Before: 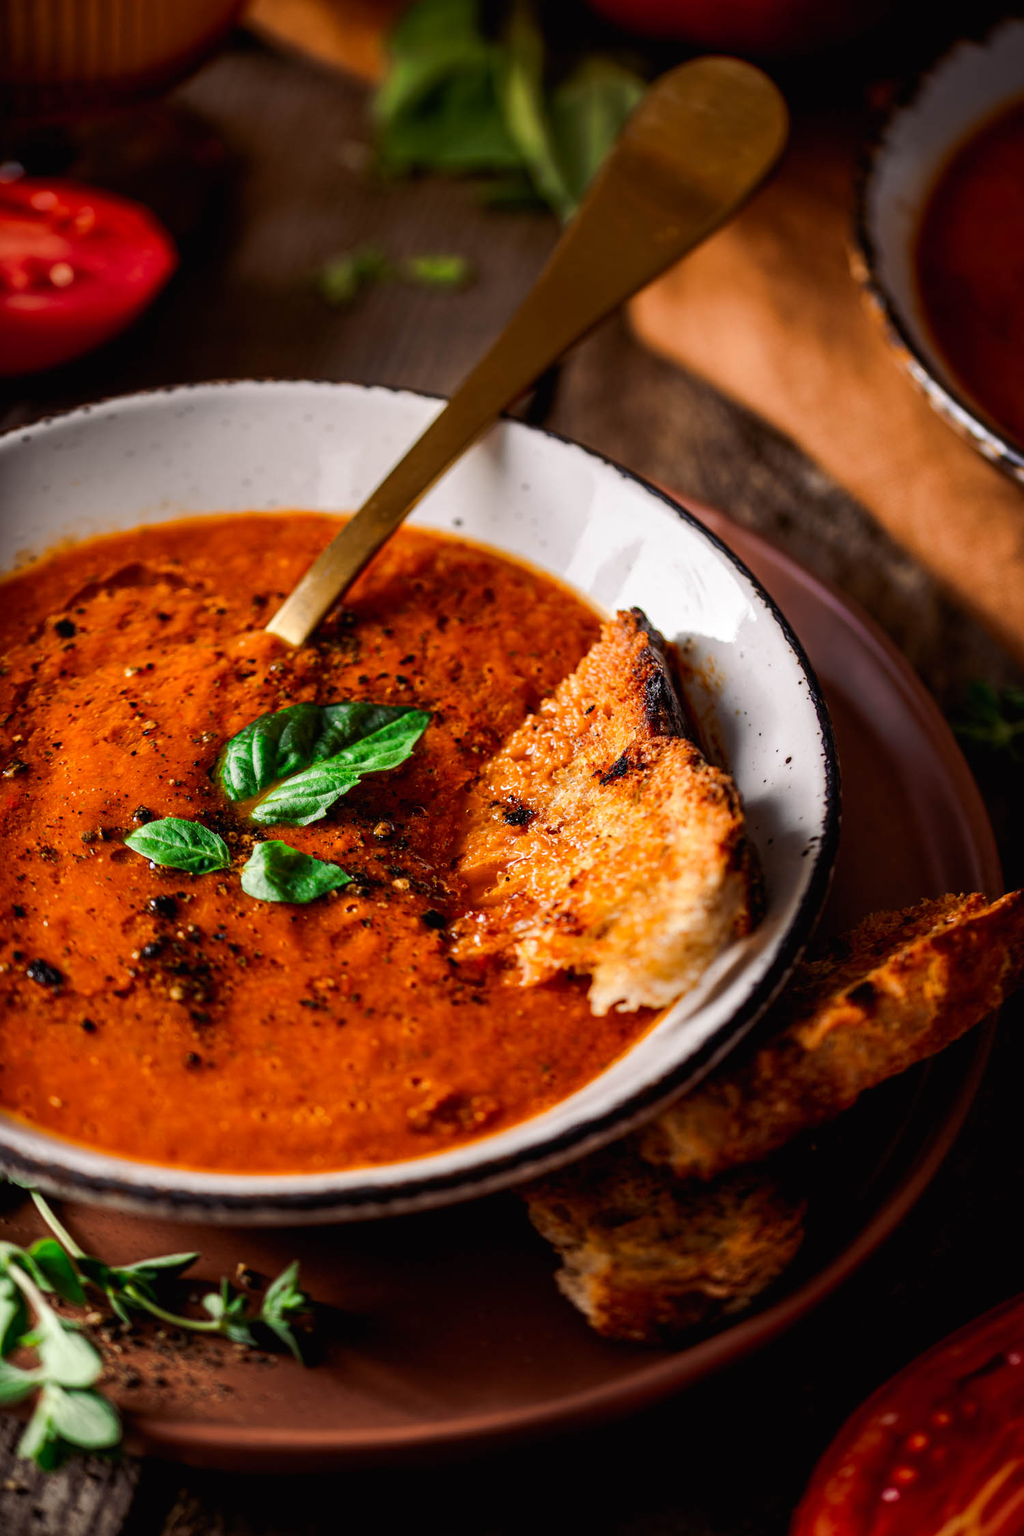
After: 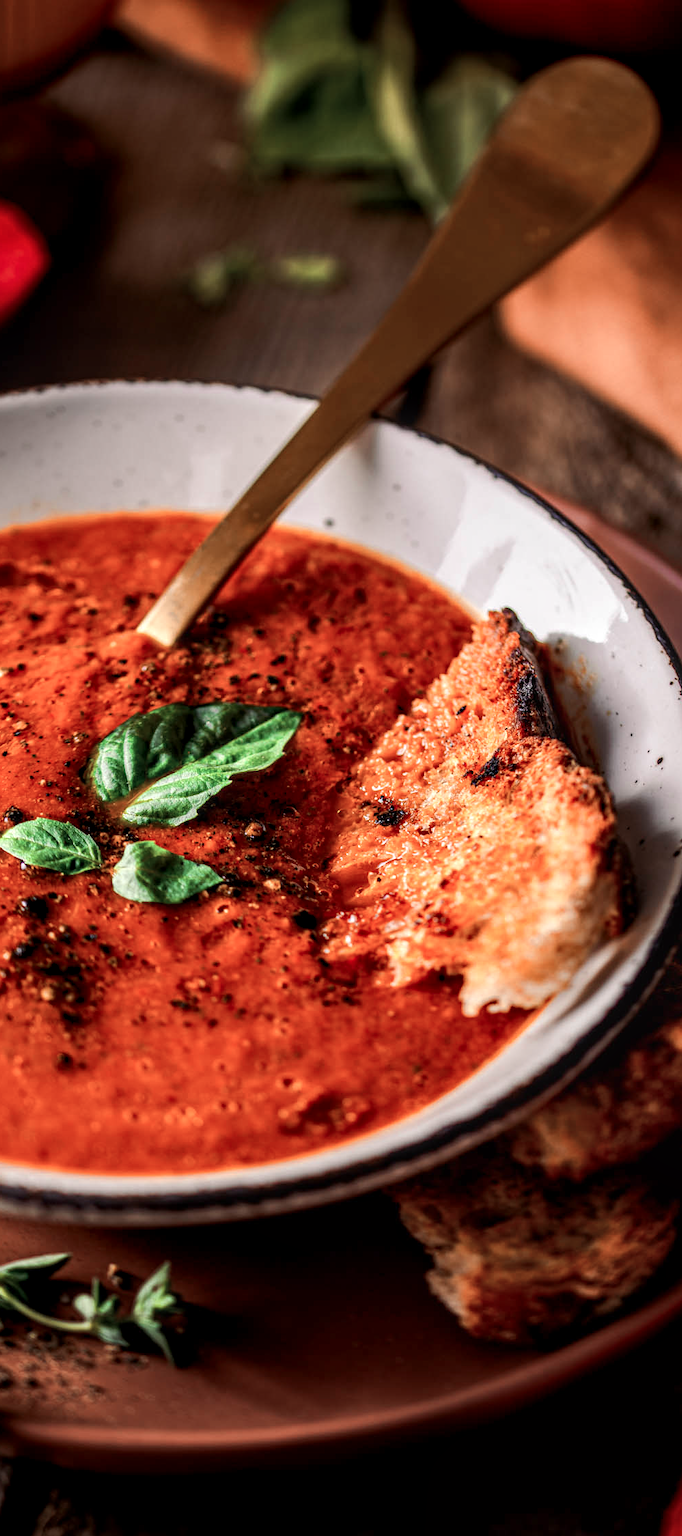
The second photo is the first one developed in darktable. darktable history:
crop and rotate: left 12.648%, right 20.685%
color zones: curves: ch0 [(0, 0.473) (0.001, 0.473) (0.226, 0.548) (0.4, 0.589) (0.525, 0.54) (0.728, 0.403) (0.999, 0.473) (1, 0.473)]; ch1 [(0, 0.619) (0.001, 0.619) (0.234, 0.388) (0.4, 0.372) (0.528, 0.422) (0.732, 0.53) (0.999, 0.619) (1, 0.619)]; ch2 [(0, 0.547) (0.001, 0.547) (0.226, 0.45) (0.4, 0.525) (0.525, 0.585) (0.8, 0.511) (0.999, 0.547) (1, 0.547)]
local contrast: on, module defaults
